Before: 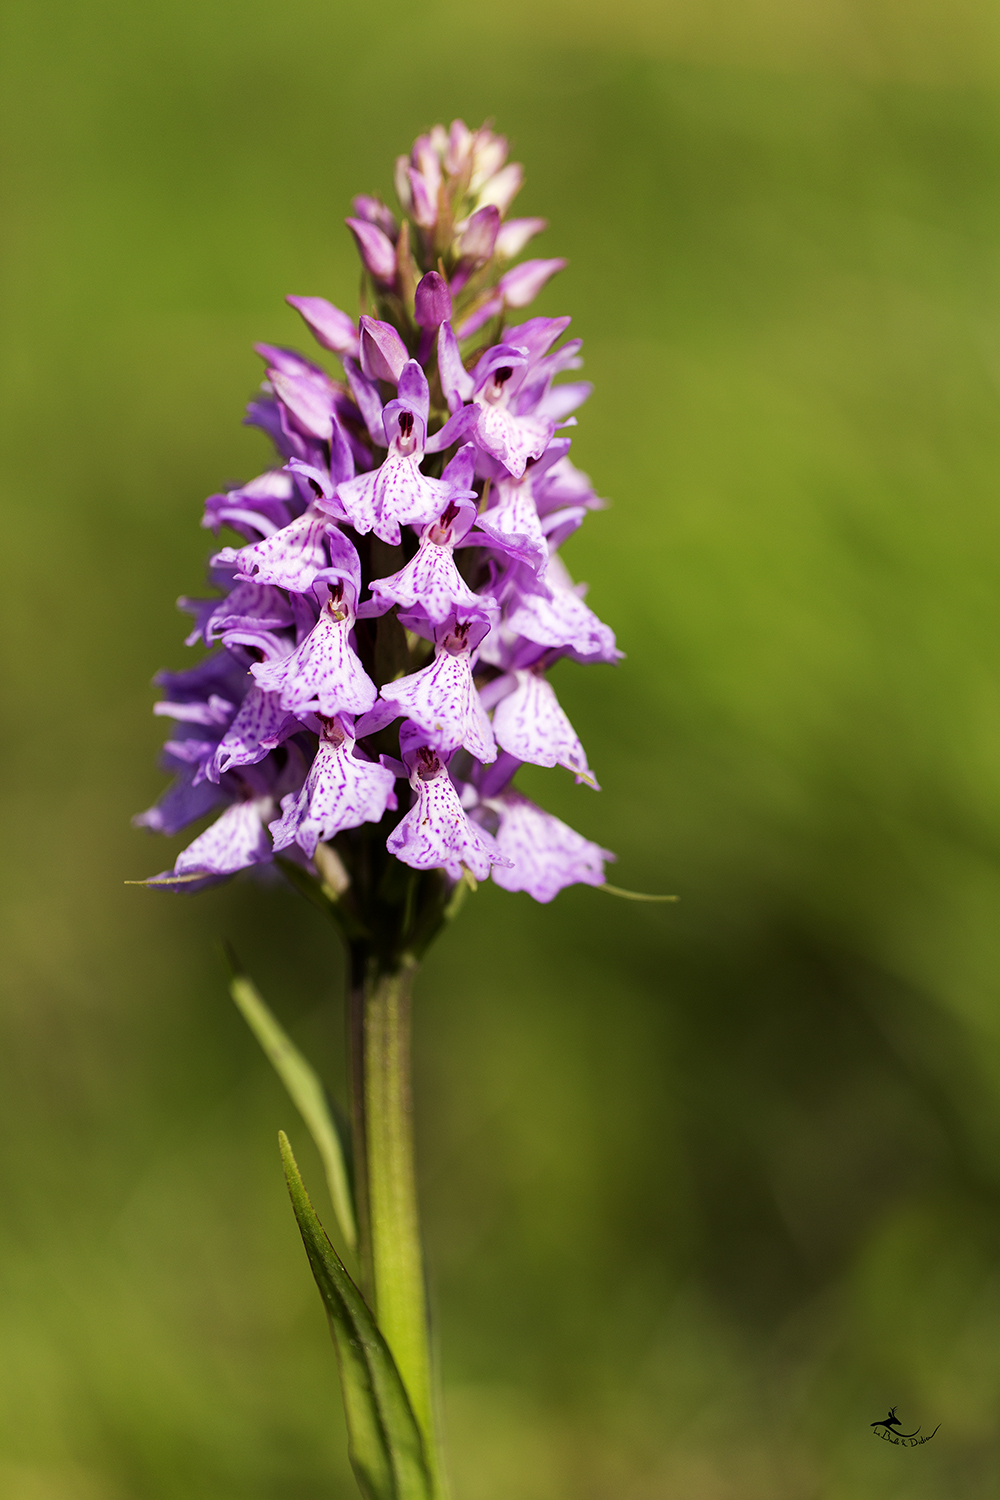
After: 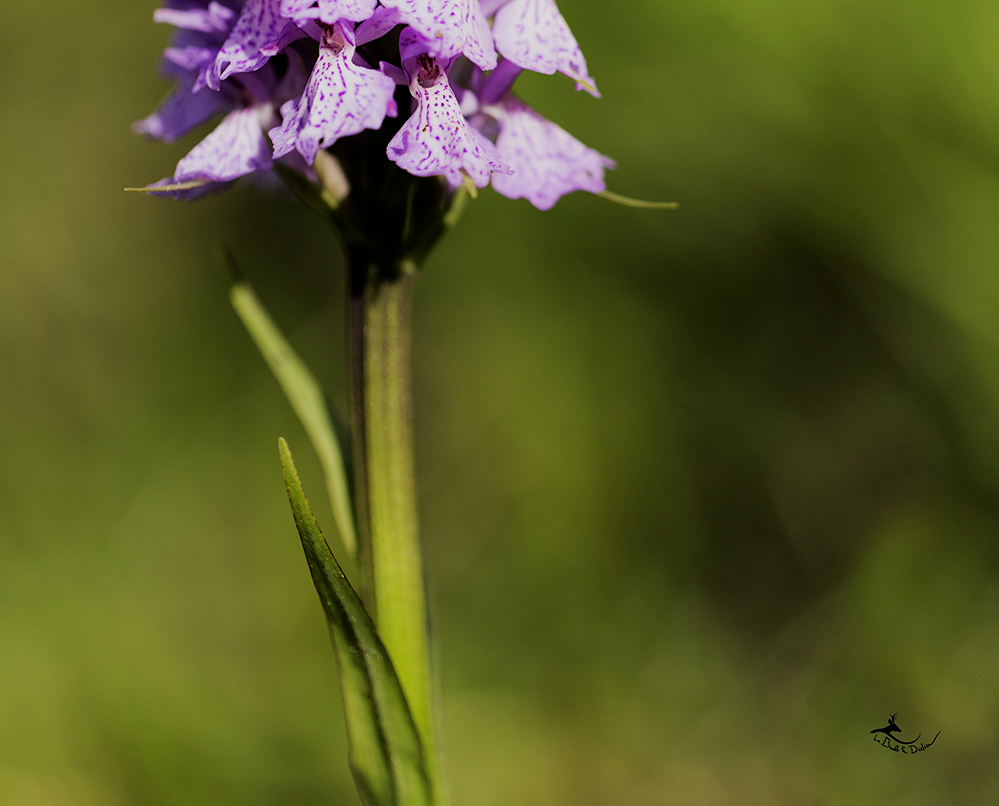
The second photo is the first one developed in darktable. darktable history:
filmic rgb: white relative exposure 3.85 EV, hardness 4.3
crop and rotate: top 46.237%
tone equalizer: on, module defaults
